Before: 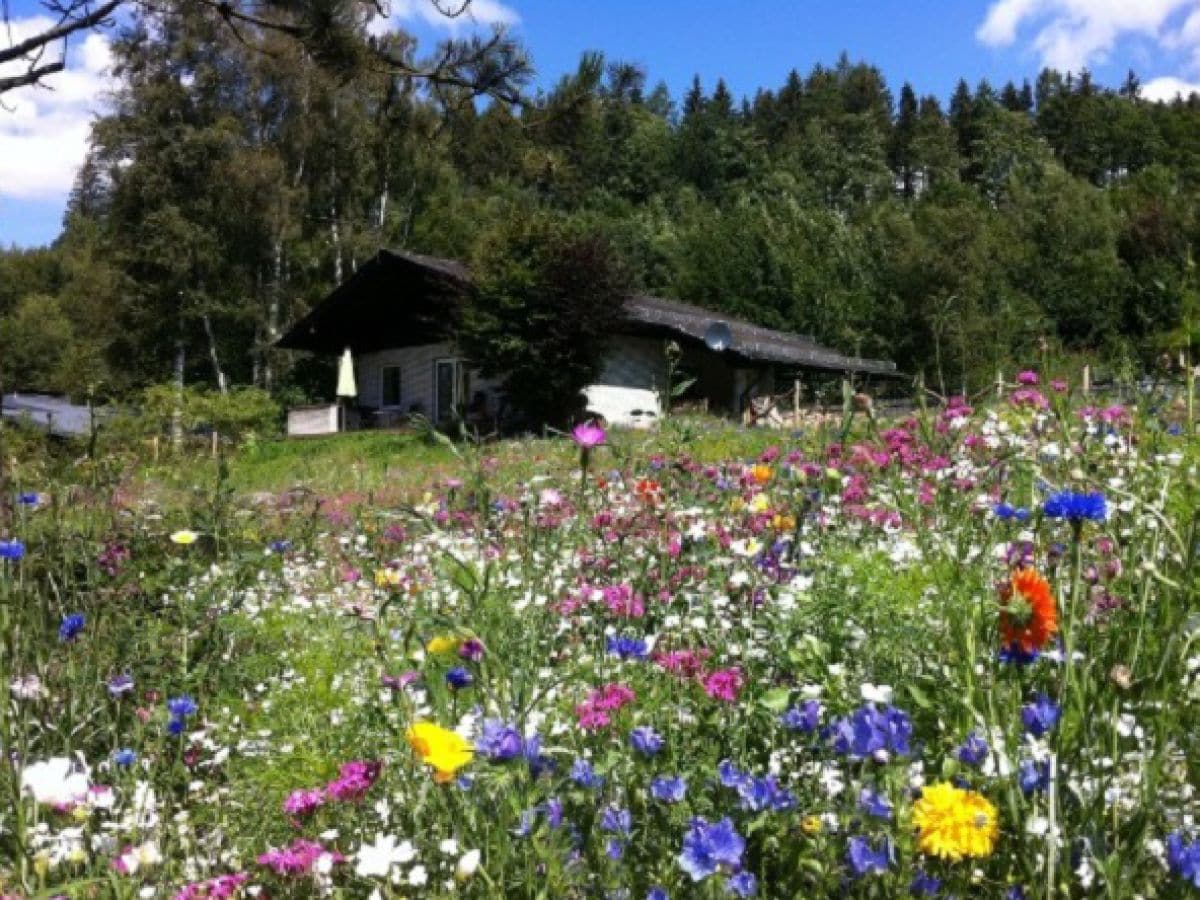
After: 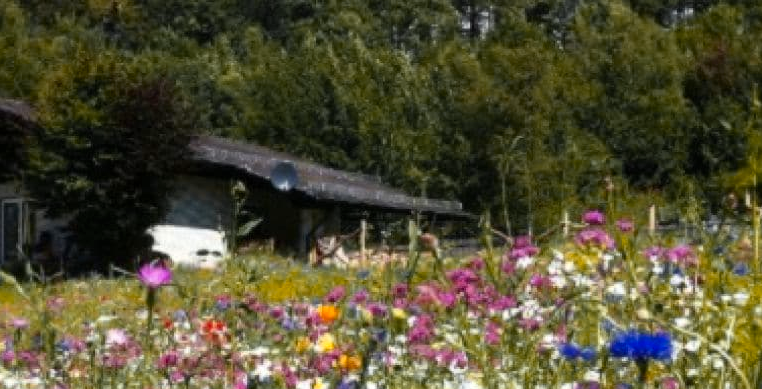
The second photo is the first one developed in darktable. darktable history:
exposure: exposure 0.014 EV, compensate exposure bias true, compensate highlight preservation false
color zones: curves: ch0 [(0, 0.499) (0.143, 0.5) (0.286, 0.5) (0.429, 0.476) (0.571, 0.284) (0.714, 0.243) (0.857, 0.449) (1, 0.499)]; ch1 [(0, 0.532) (0.143, 0.645) (0.286, 0.696) (0.429, 0.211) (0.571, 0.504) (0.714, 0.493) (0.857, 0.495) (1, 0.532)]; ch2 [(0, 0.5) (0.143, 0.5) (0.286, 0.427) (0.429, 0.324) (0.571, 0.5) (0.714, 0.5) (0.857, 0.5) (1, 0.5)]
crop: left 36.186%, top 17.882%, right 0.29%, bottom 38.8%
